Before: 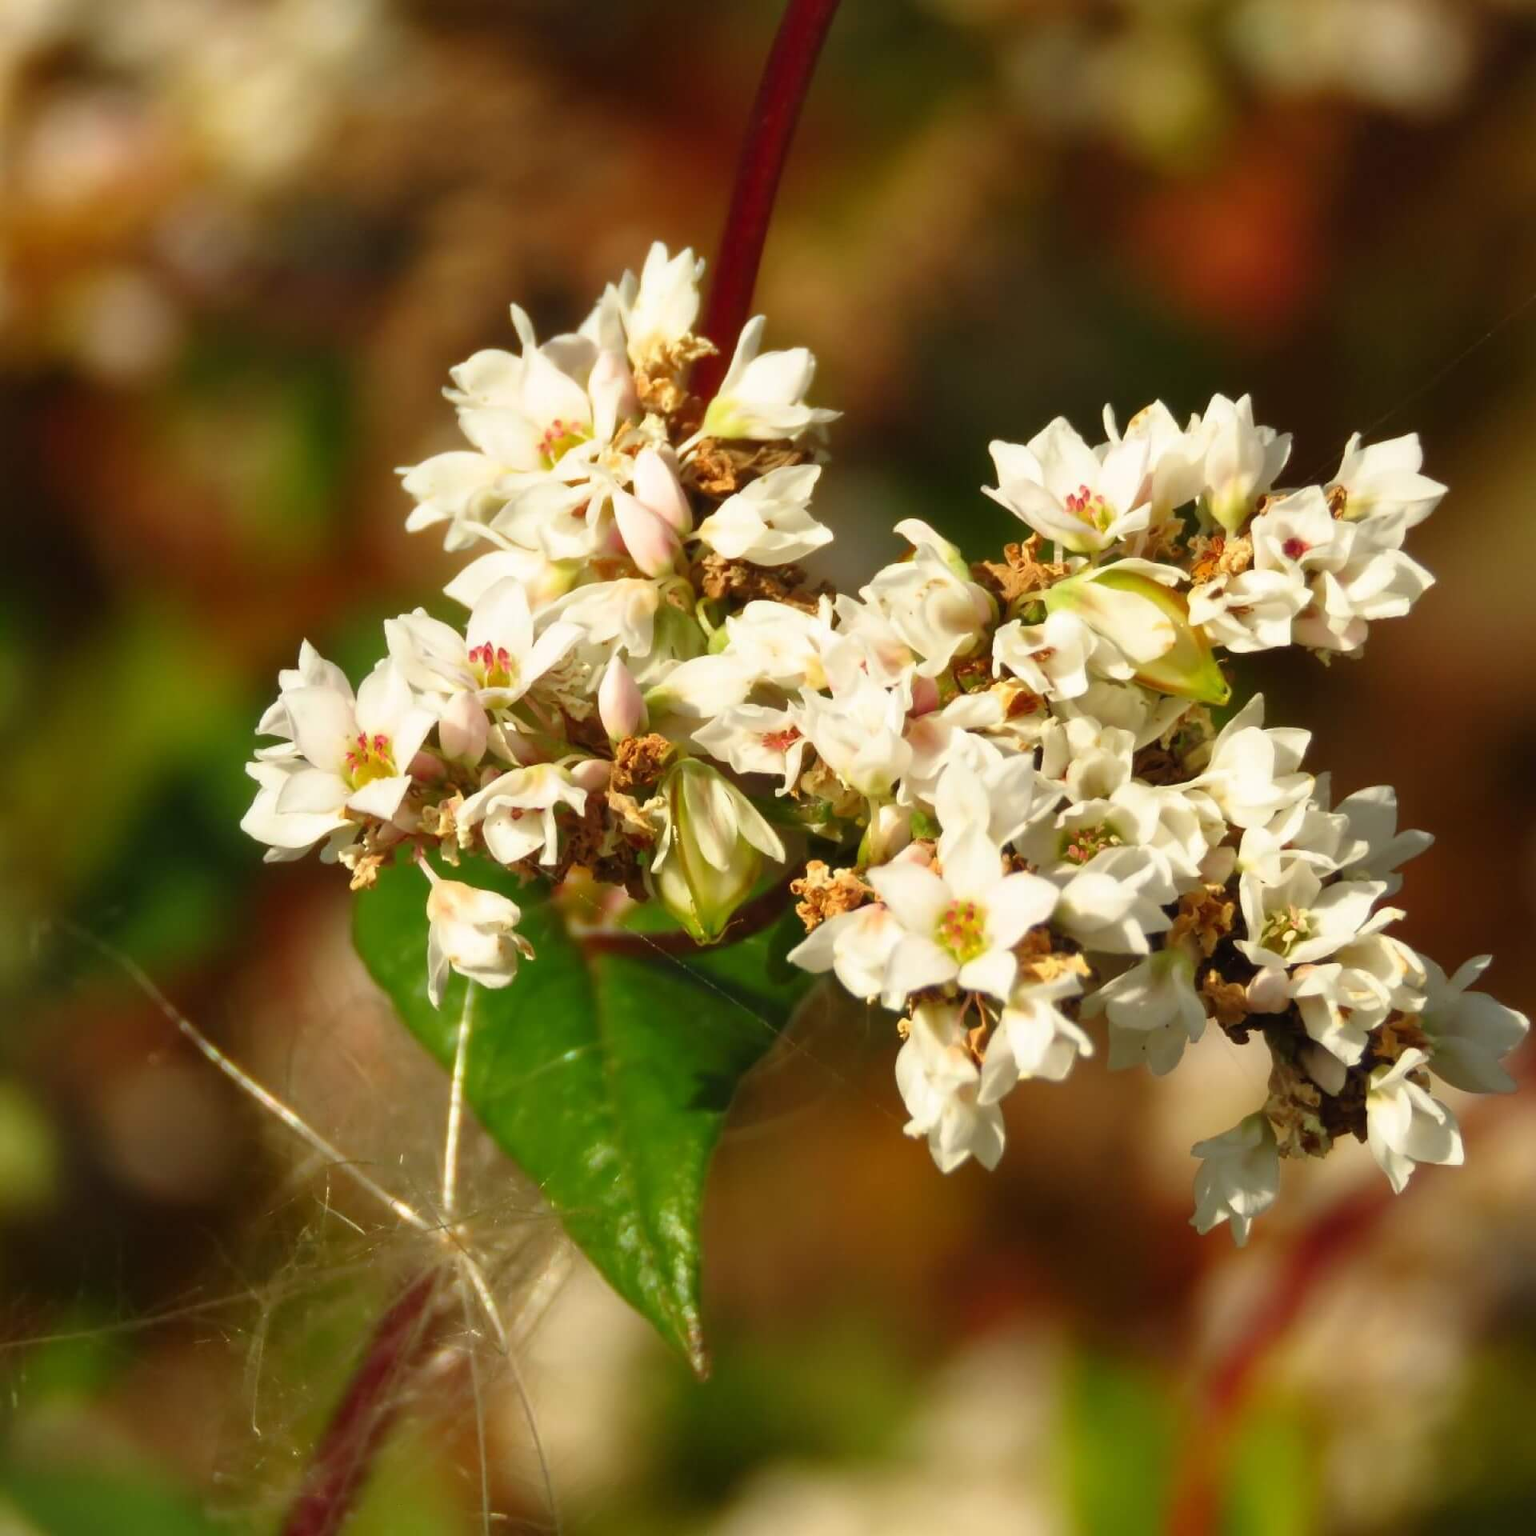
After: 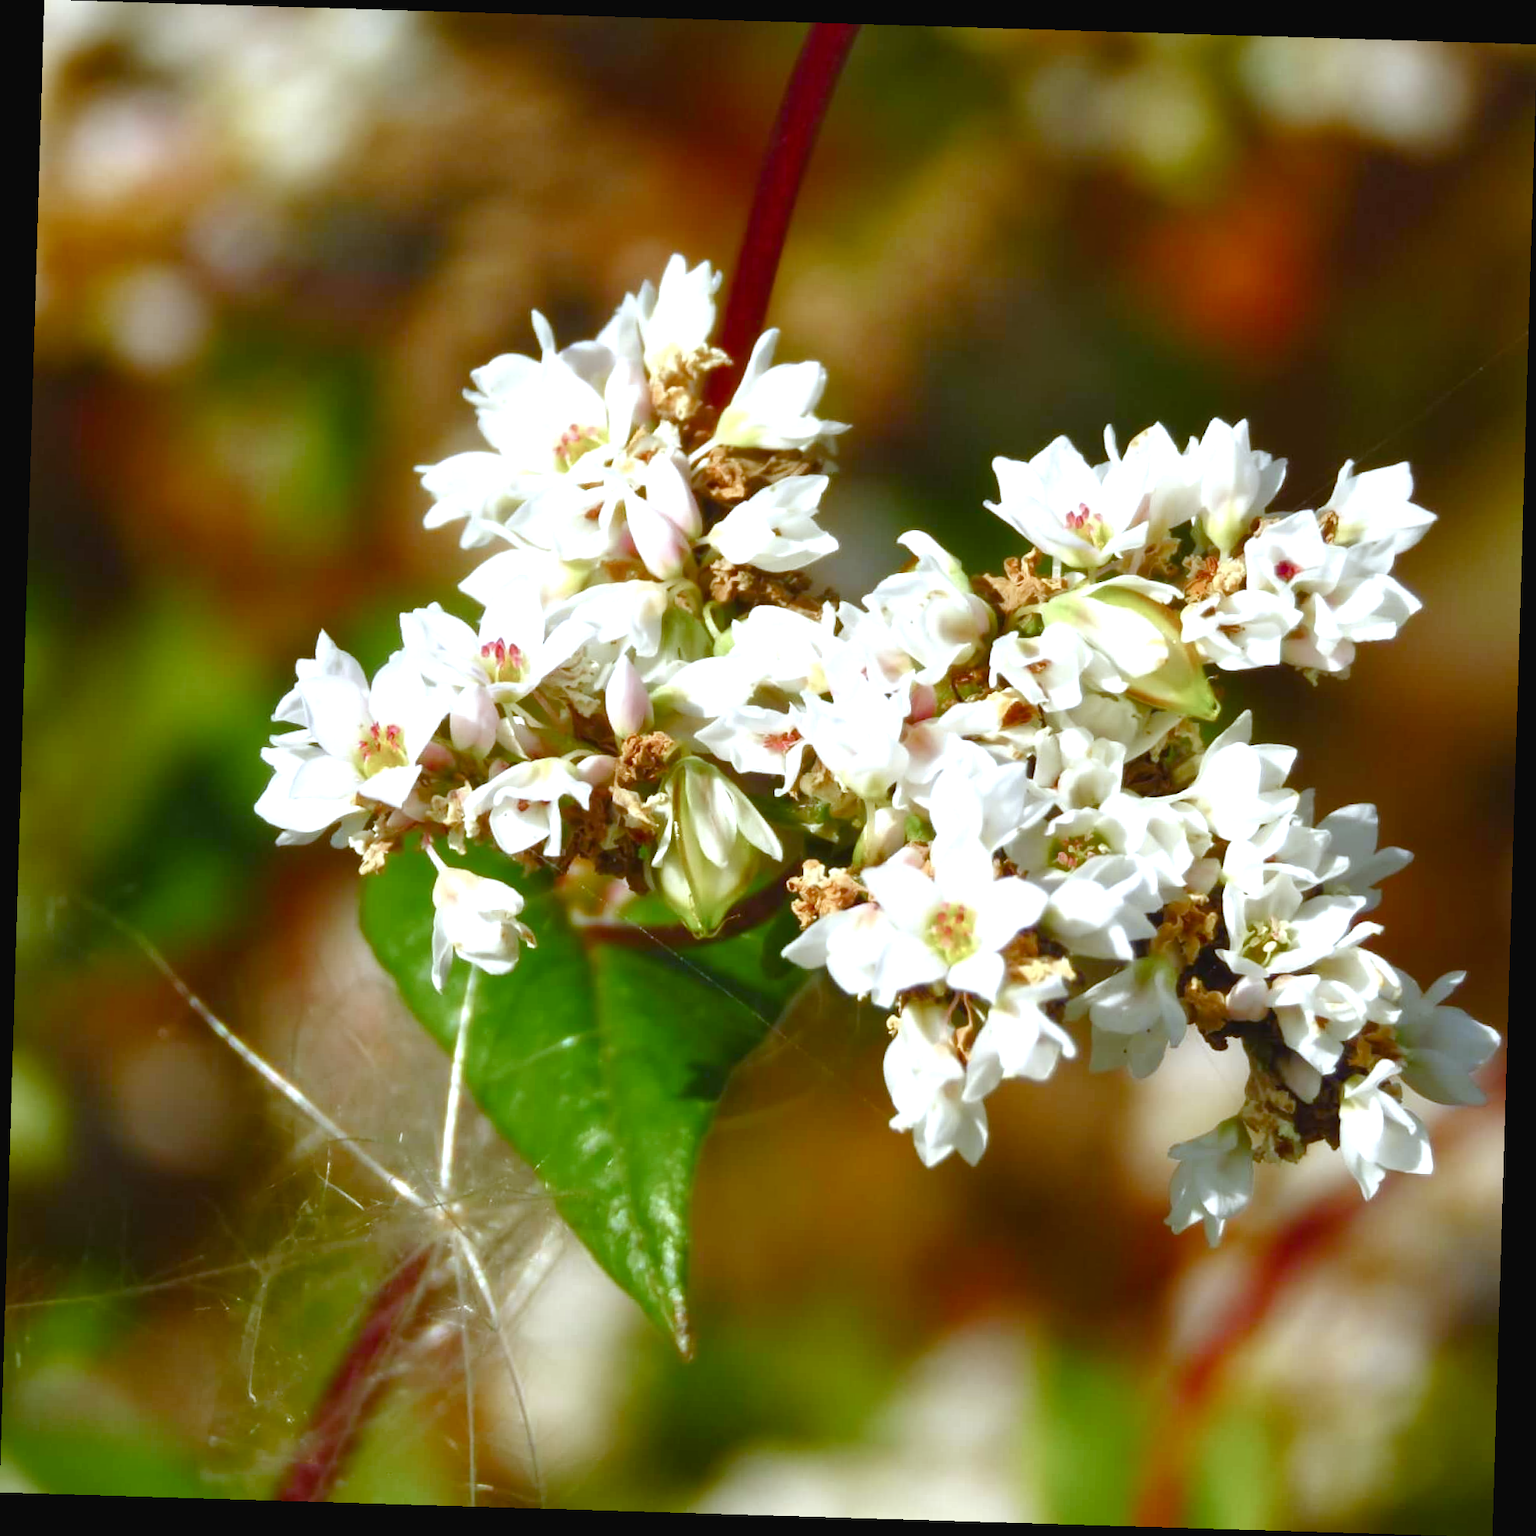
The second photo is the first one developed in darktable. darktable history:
rotate and perspective: rotation 1.72°, automatic cropping off
color balance rgb: perceptual saturation grading › global saturation 20%, perceptual saturation grading › highlights -50%, perceptual saturation grading › shadows 30%
white balance: red 0.871, blue 1.249
exposure: black level correction -0.002, exposure 0.54 EV, compensate highlight preservation false
